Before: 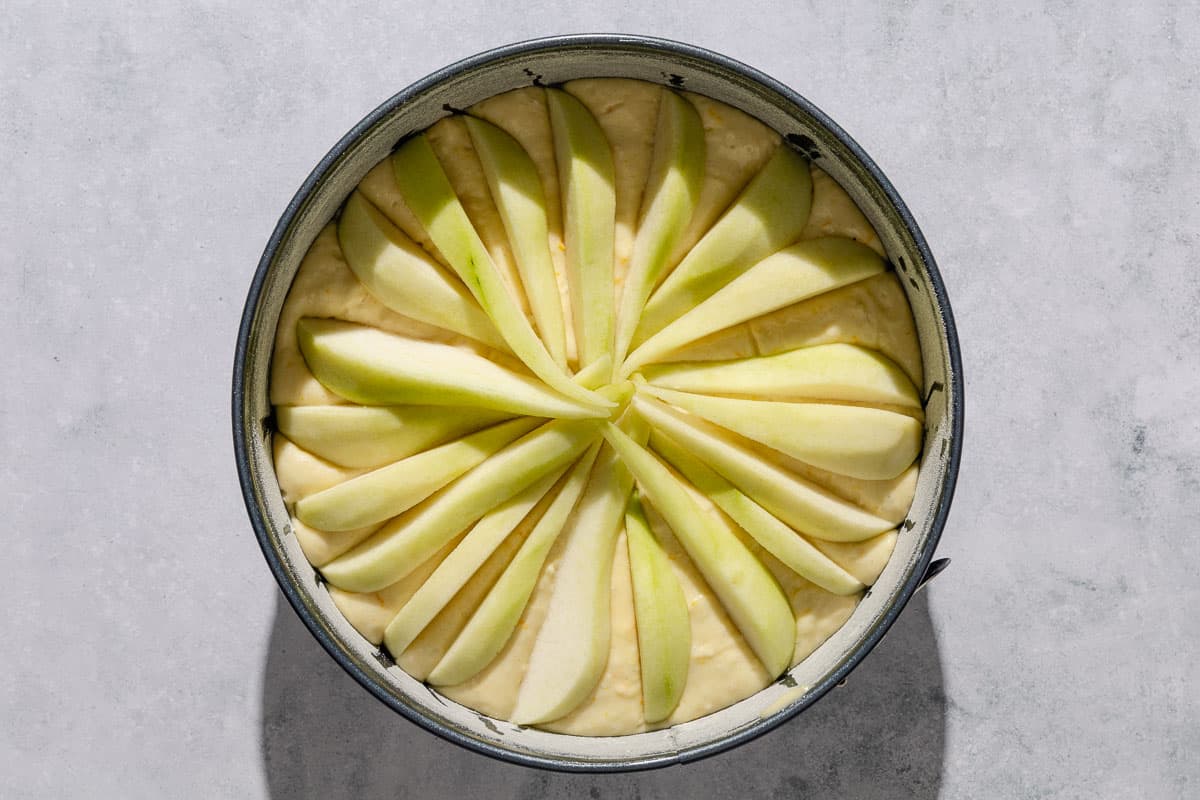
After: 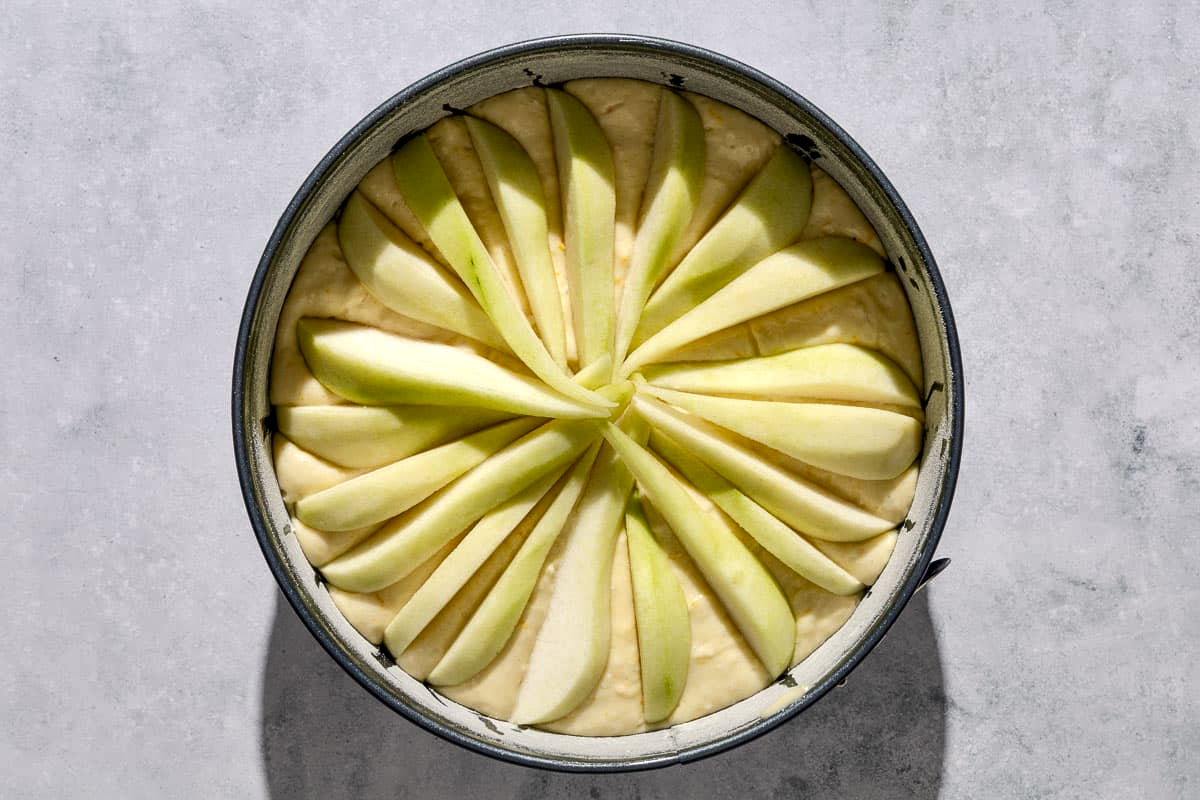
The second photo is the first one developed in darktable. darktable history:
local contrast: mode bilateral grid, contrast 25, coarseness 60, detail 150%, midtone range 0.2
tone equalizer: edges refinement/feathering 500, mask exposure compensation -1.57 EV, preserve details no
